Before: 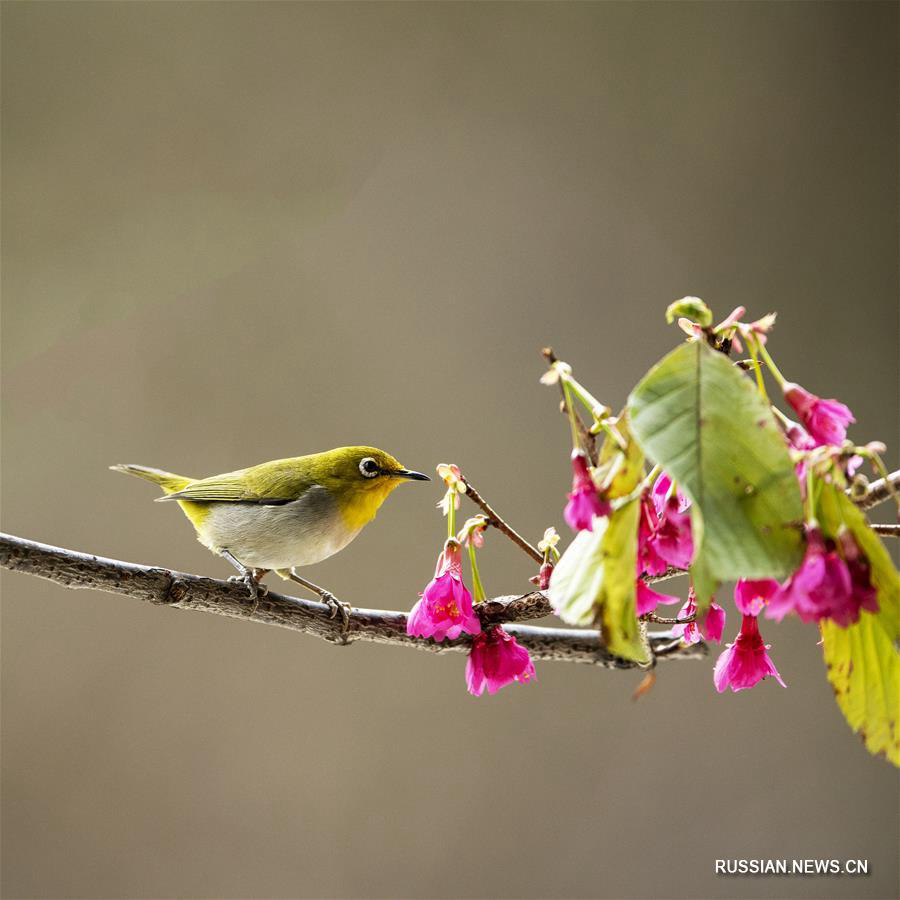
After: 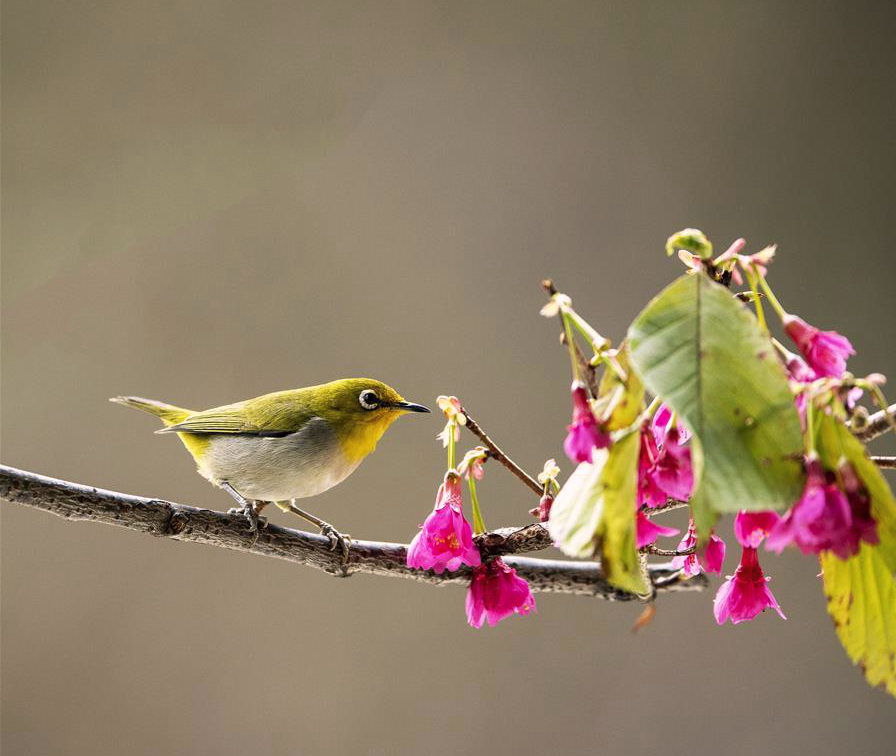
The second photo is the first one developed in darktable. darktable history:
crop: top 7.625%, bottom 8.027%
color balance rgb: shadows lift › chroma 1.41%, shadows lift › hue 260°, power › chroma 0.5%, power › hue 260°, highlights gain › chroma 1%, highlights gain › hue 27°, saturation formula JzAzBz (2021)
